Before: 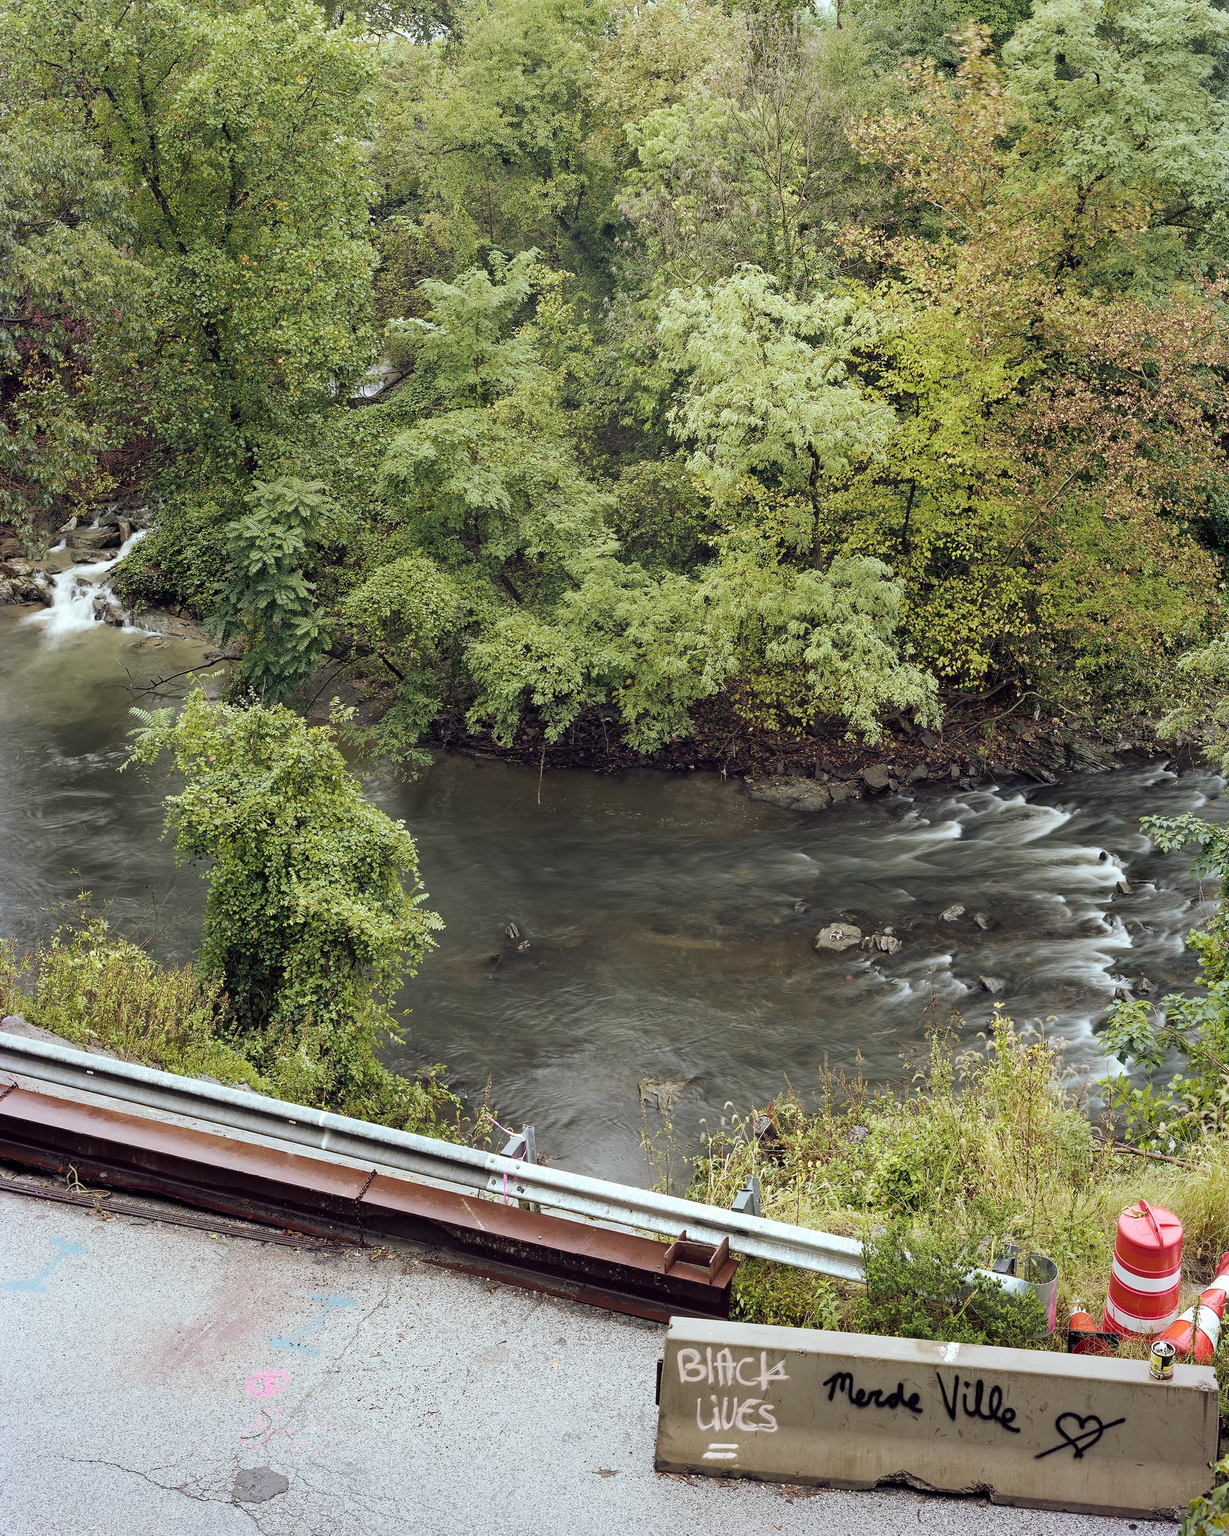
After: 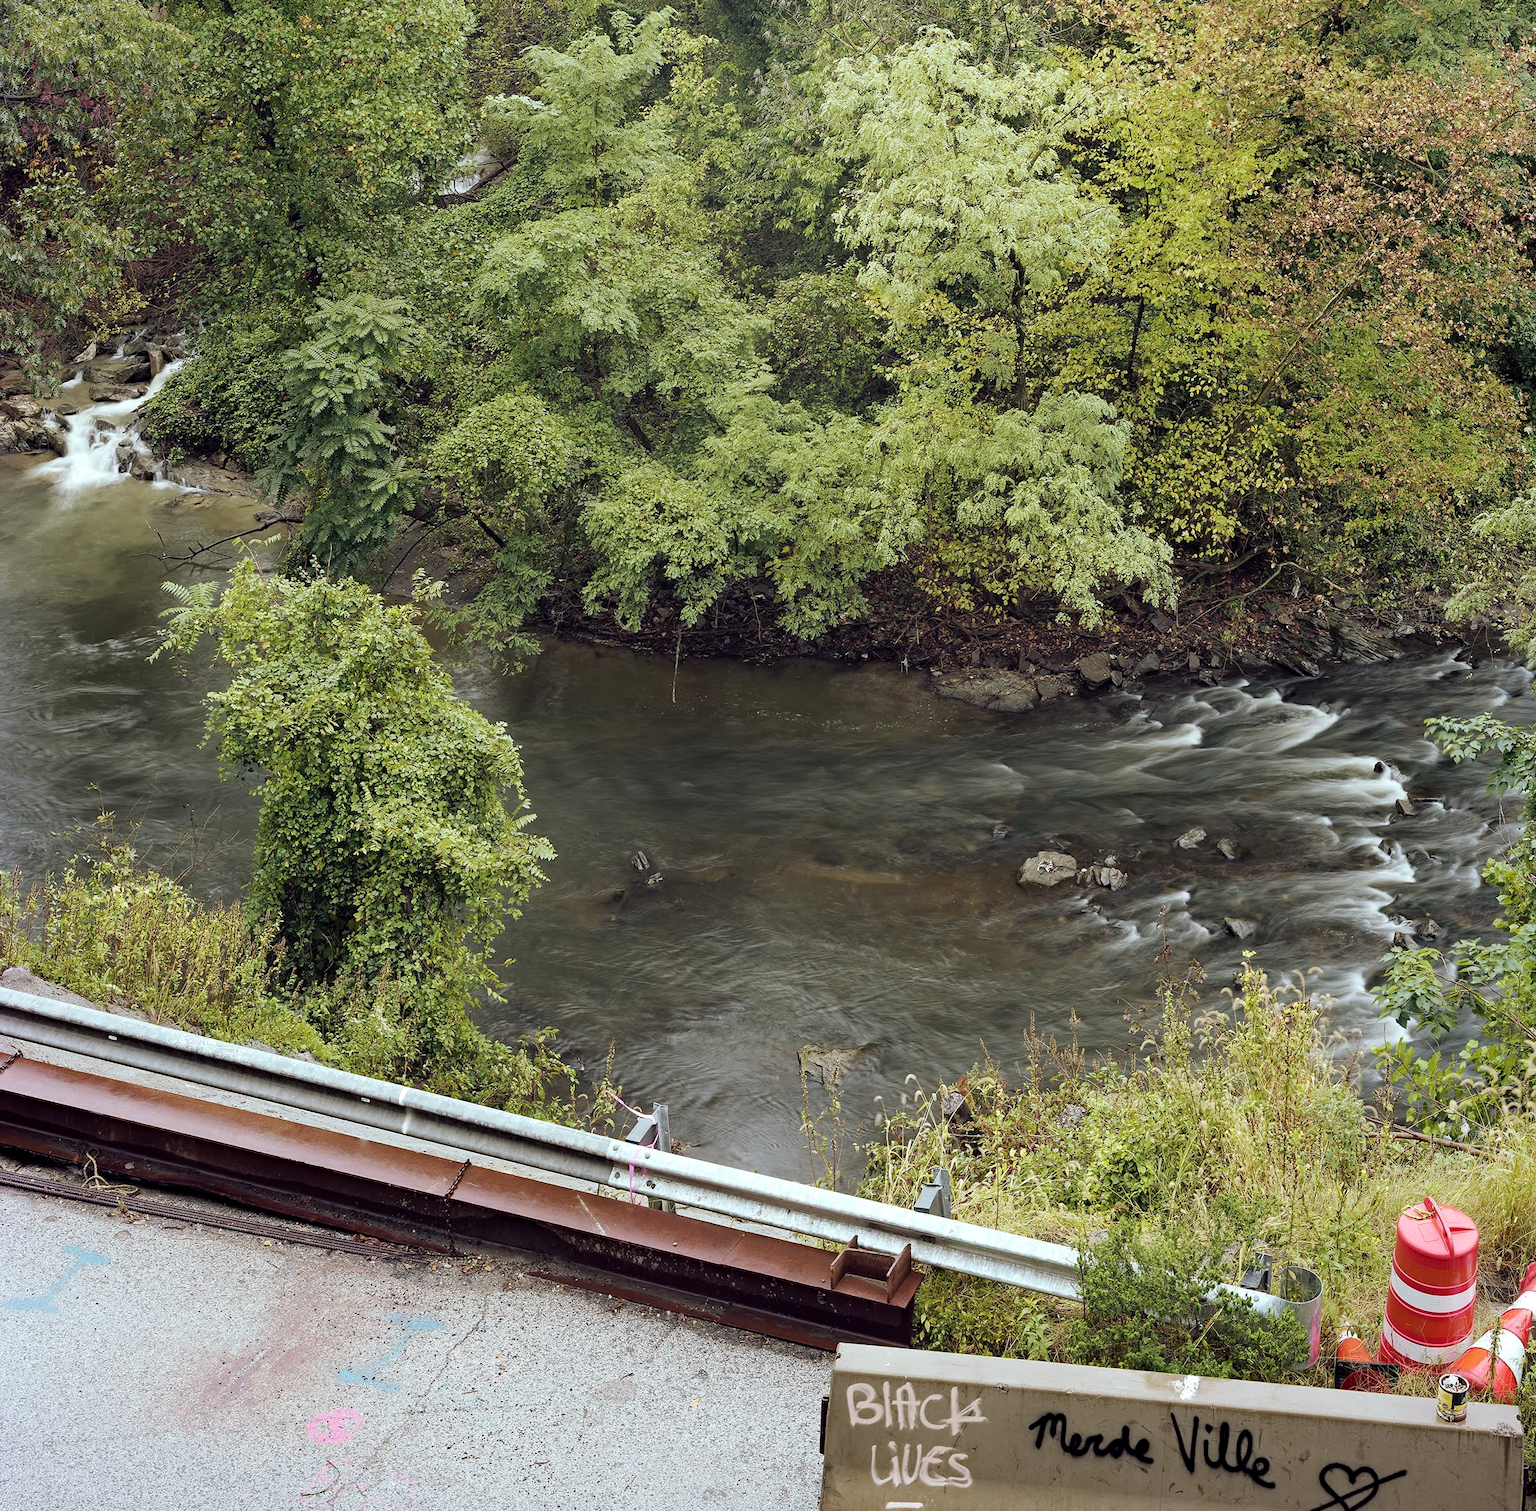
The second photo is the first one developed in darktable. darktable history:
crop and rotate: top 15.774%, bottom 5.506%
haze removal: compatibility mode true, adaptive false
